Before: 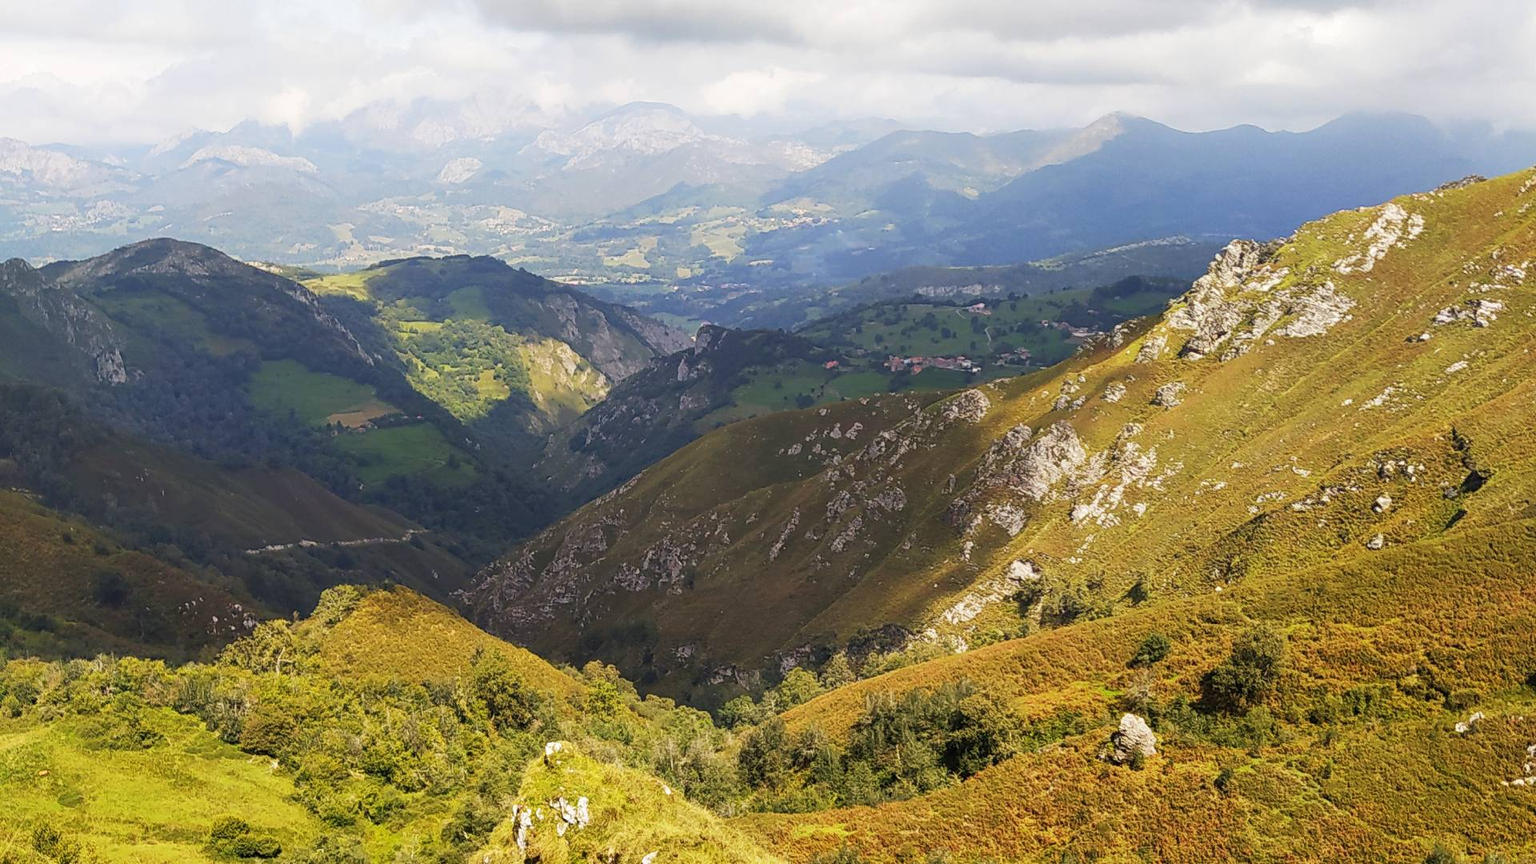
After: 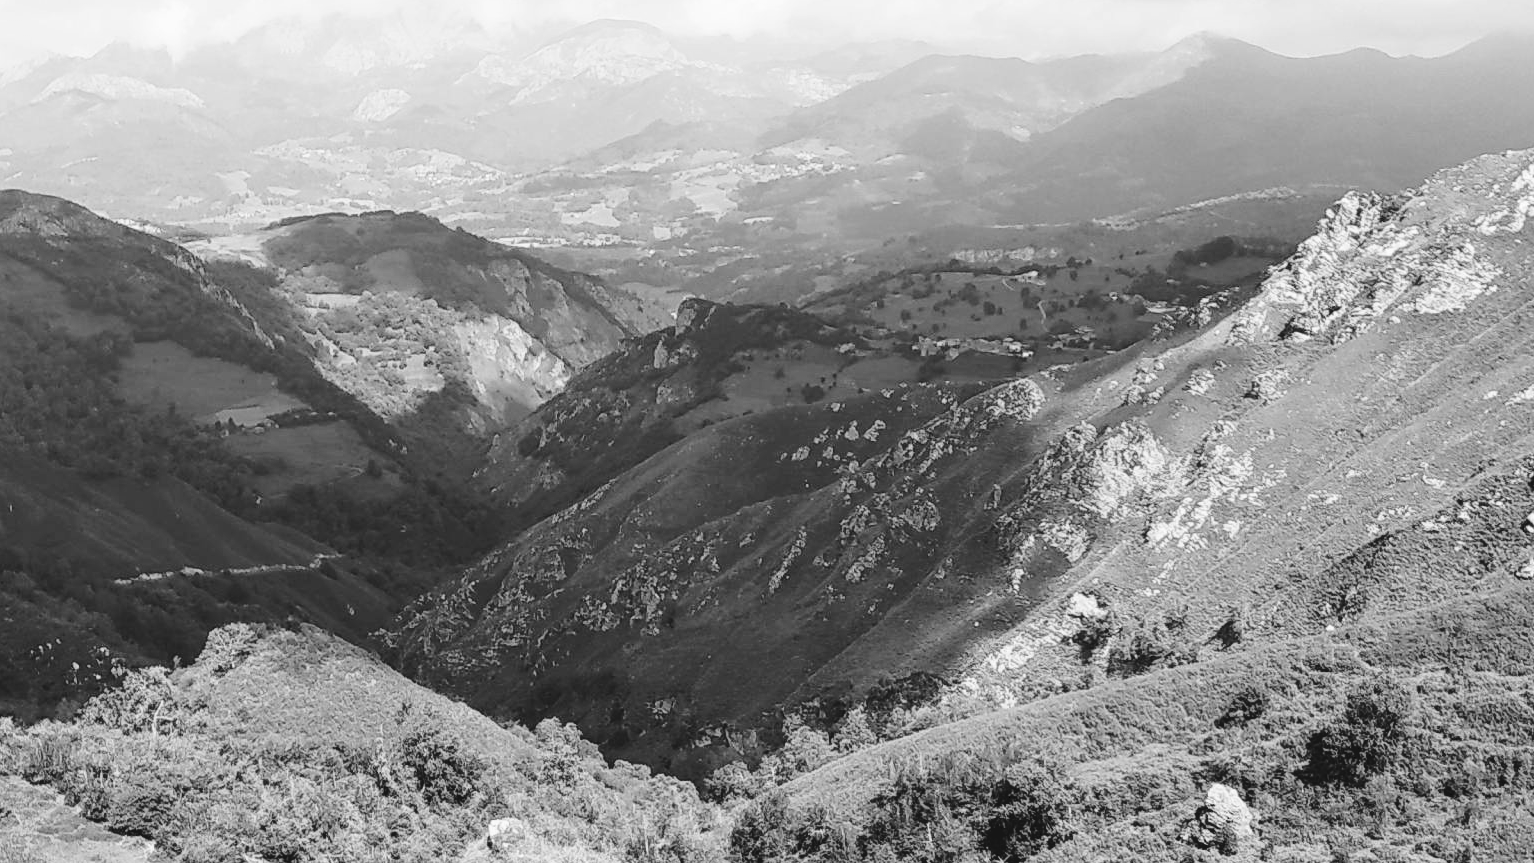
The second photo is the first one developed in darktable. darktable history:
tone curve: curves: ch0 [(0, 0) (0.003, 0.072) (0.011, 0.073) (0.025, 0.072) (0.044, 0.076) (0.069, 0.089) (0.1, 0.103) (0.136, 0.123) (0.177, 0.158) (0.224, 0.21) (0.277, 0.275) (0.335, 0.372) (0.399, 0.463) (0.468, 0.556) (0.543, 0.633) (0.623, 0.712) (0.709, 0.795) (0.801, 0.869) (0.898, 0.942) (1, 1)], preserve colors none
crop and rotate: left 10.071%, top 10.071%, right 10.02%, bottom 10.02%
monochrome: on, module defaults
